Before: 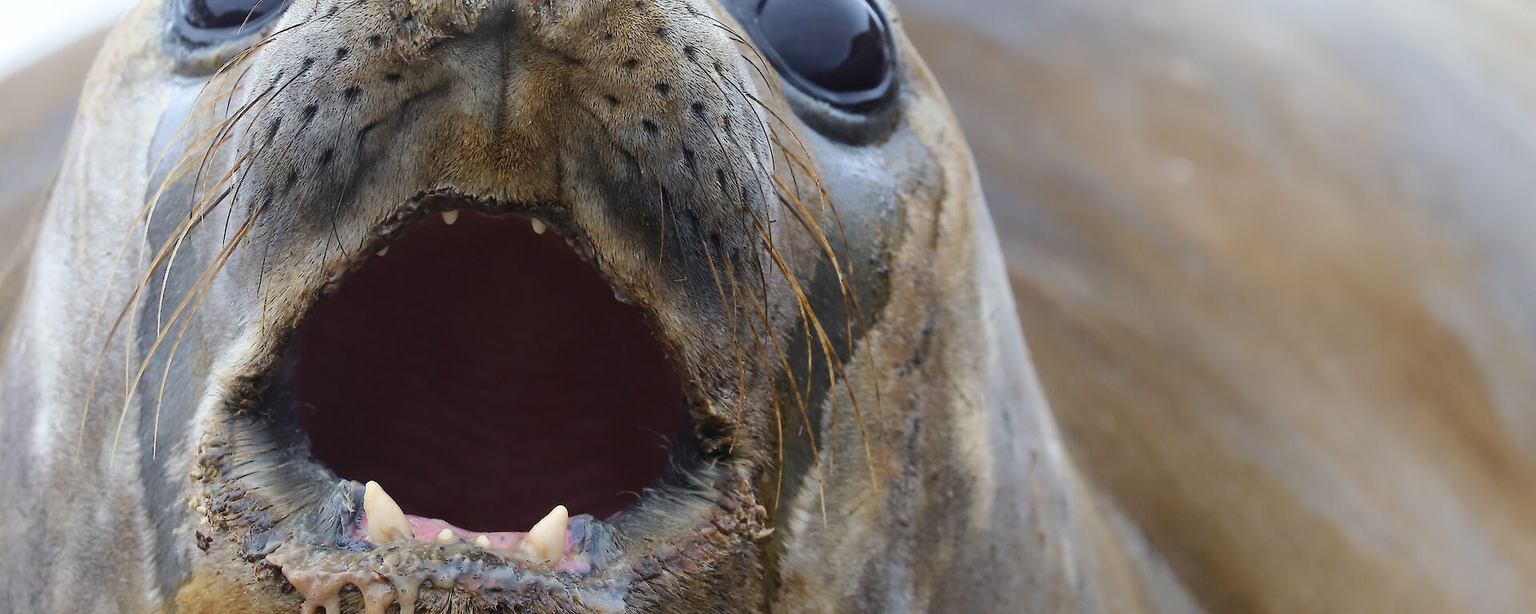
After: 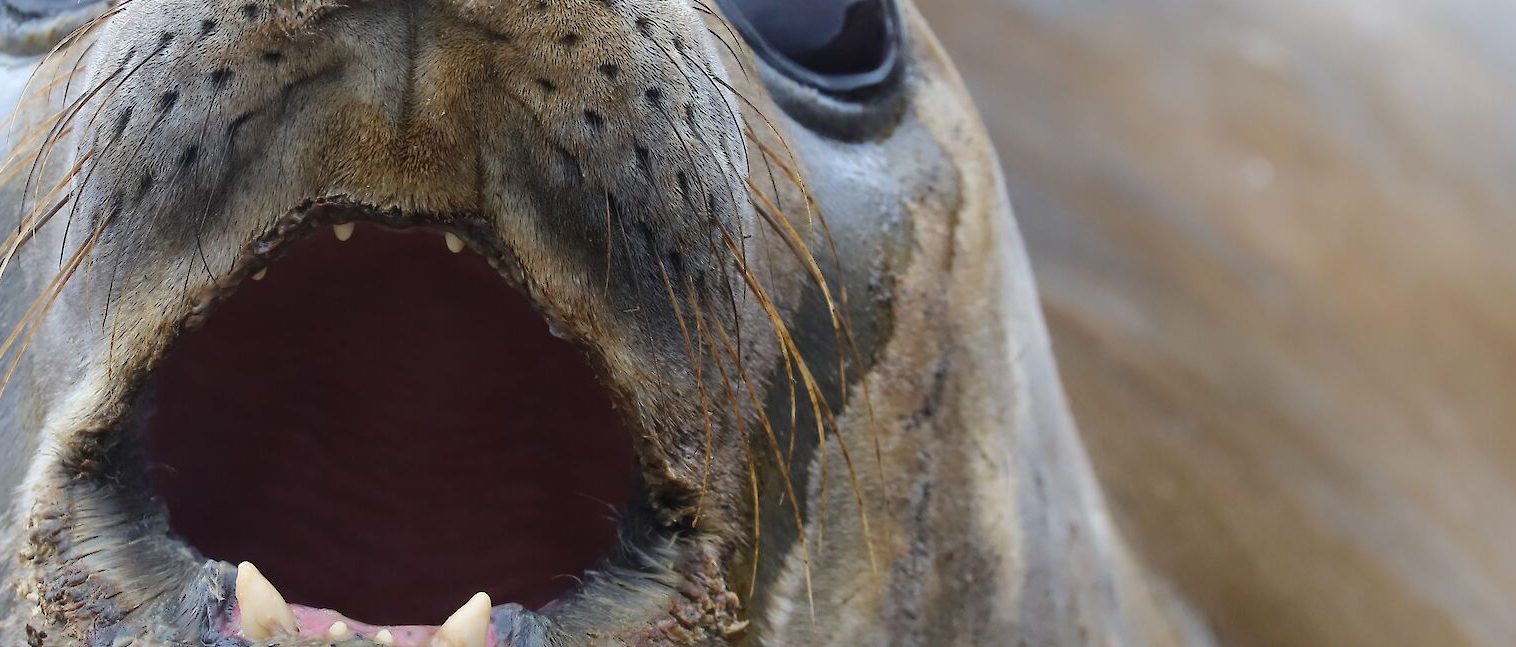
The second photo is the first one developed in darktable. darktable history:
crop: left 11.432%, top 5.257%, right 9.583%, bottom 10.498%
